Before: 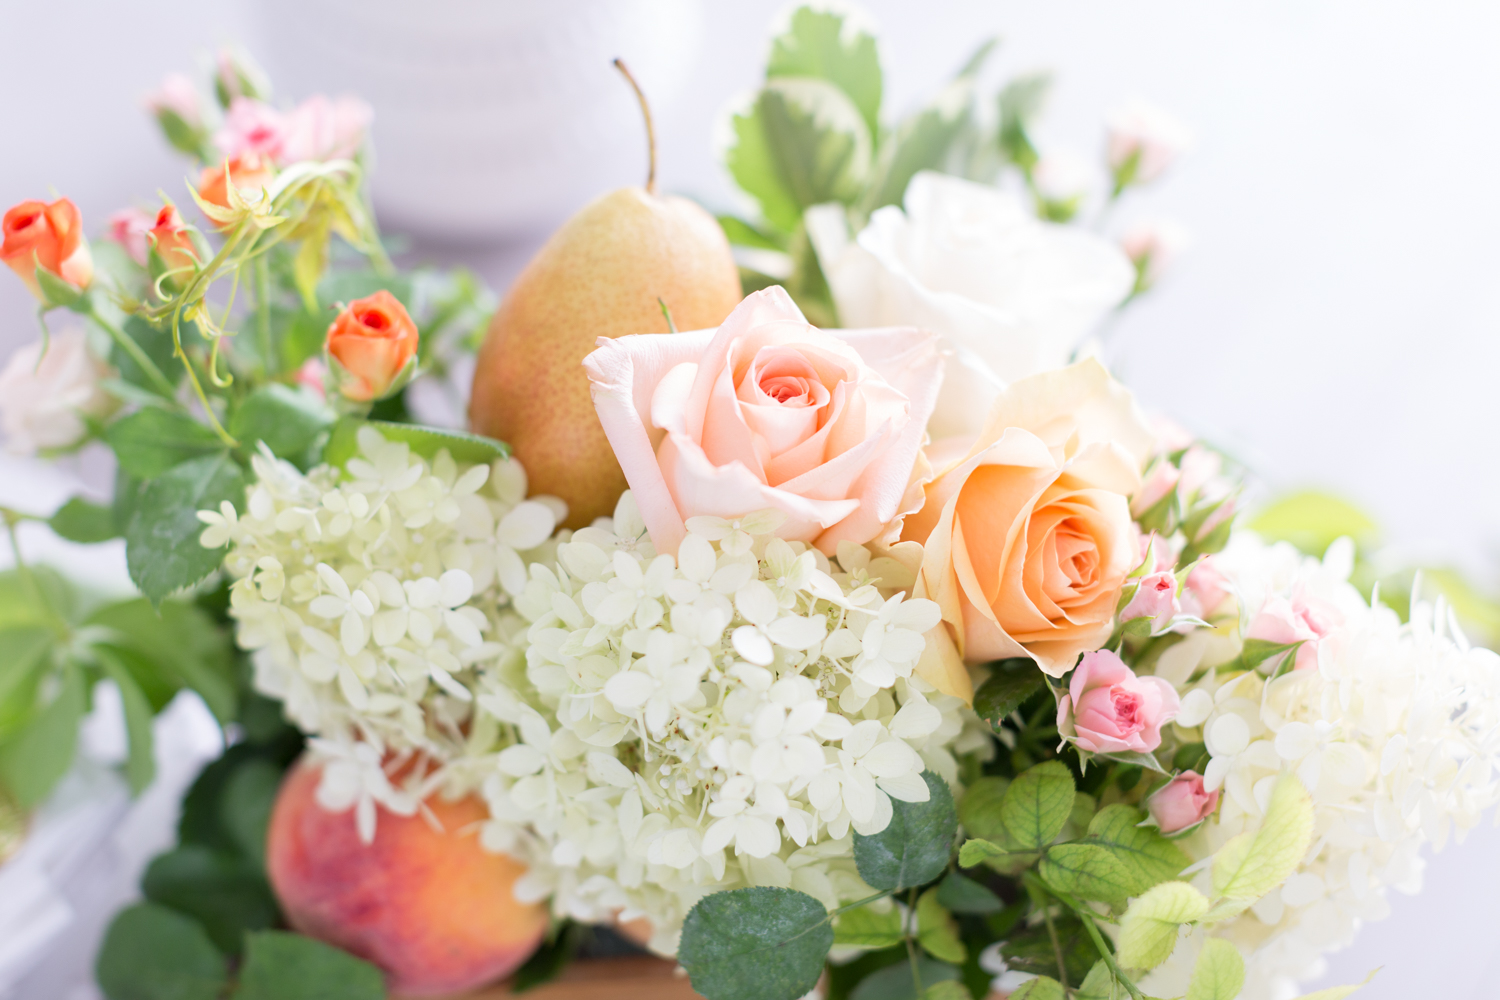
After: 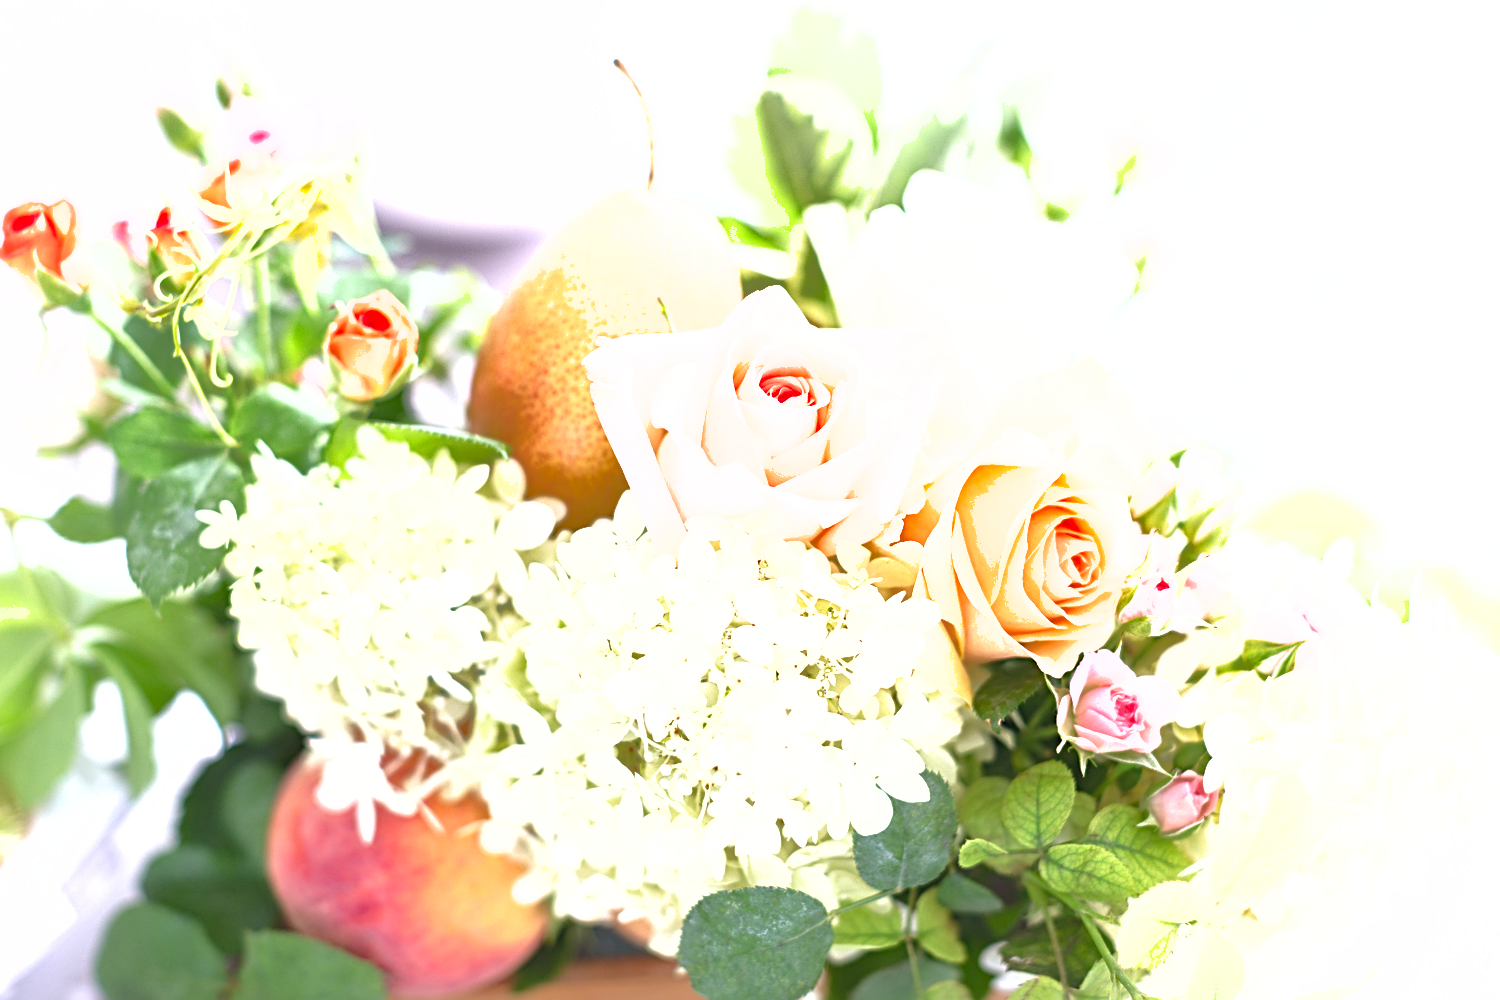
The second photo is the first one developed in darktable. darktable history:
exposure: black level correction -0.005, exposure 1.005 EV, compensate highlight preservation false
sharpen: radius 3.952
color balance rgb: perceptual saturation grading › global saturation 0.998%, perceptual saturation grading › highlights -15.161%, perceptual saturation grading › shadows 25.441%
shadows and highlights: on, module defaults
